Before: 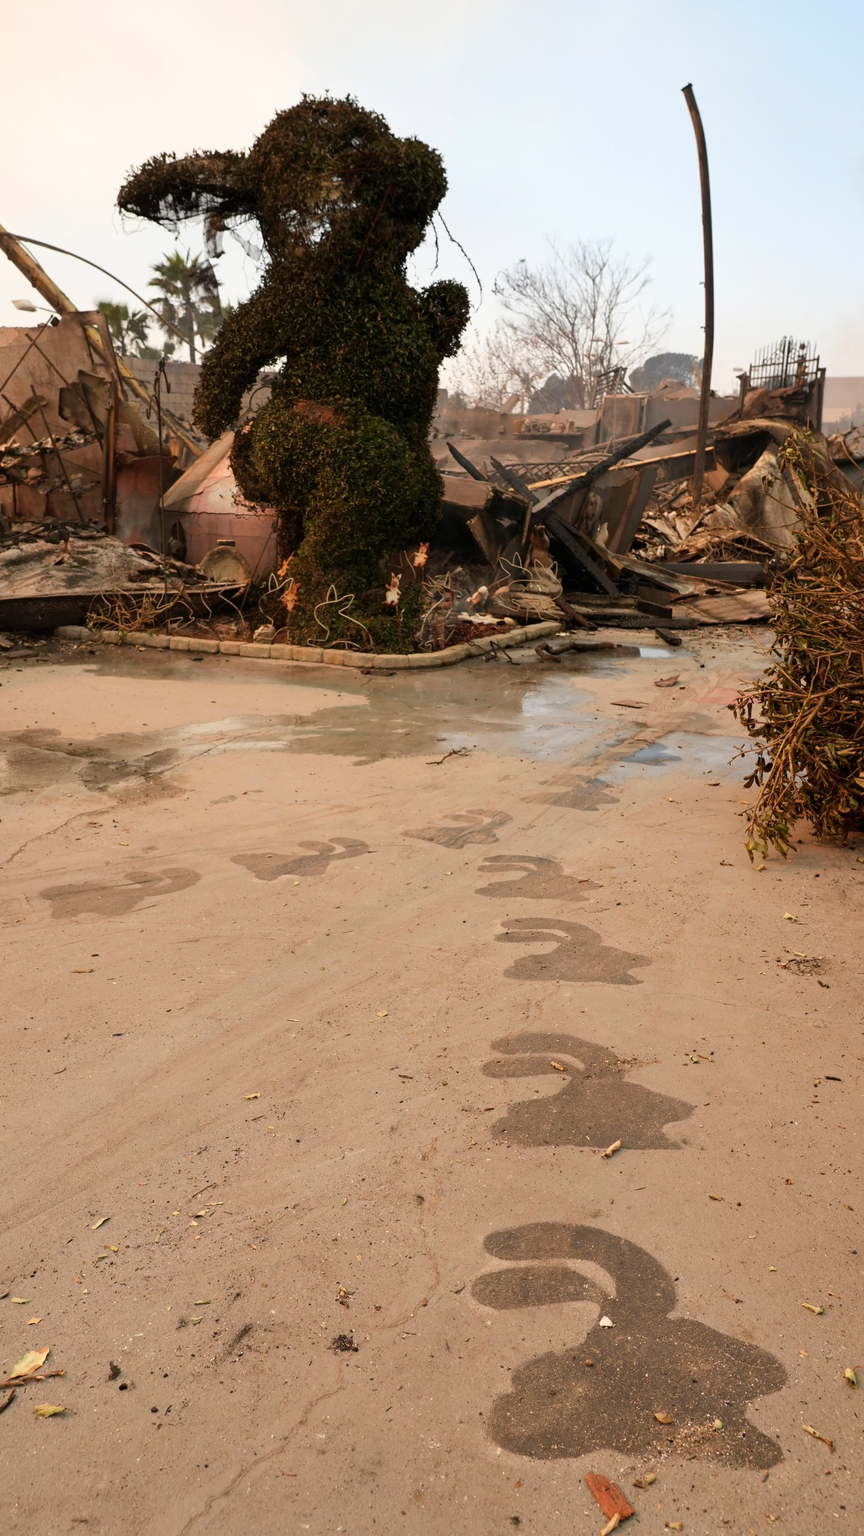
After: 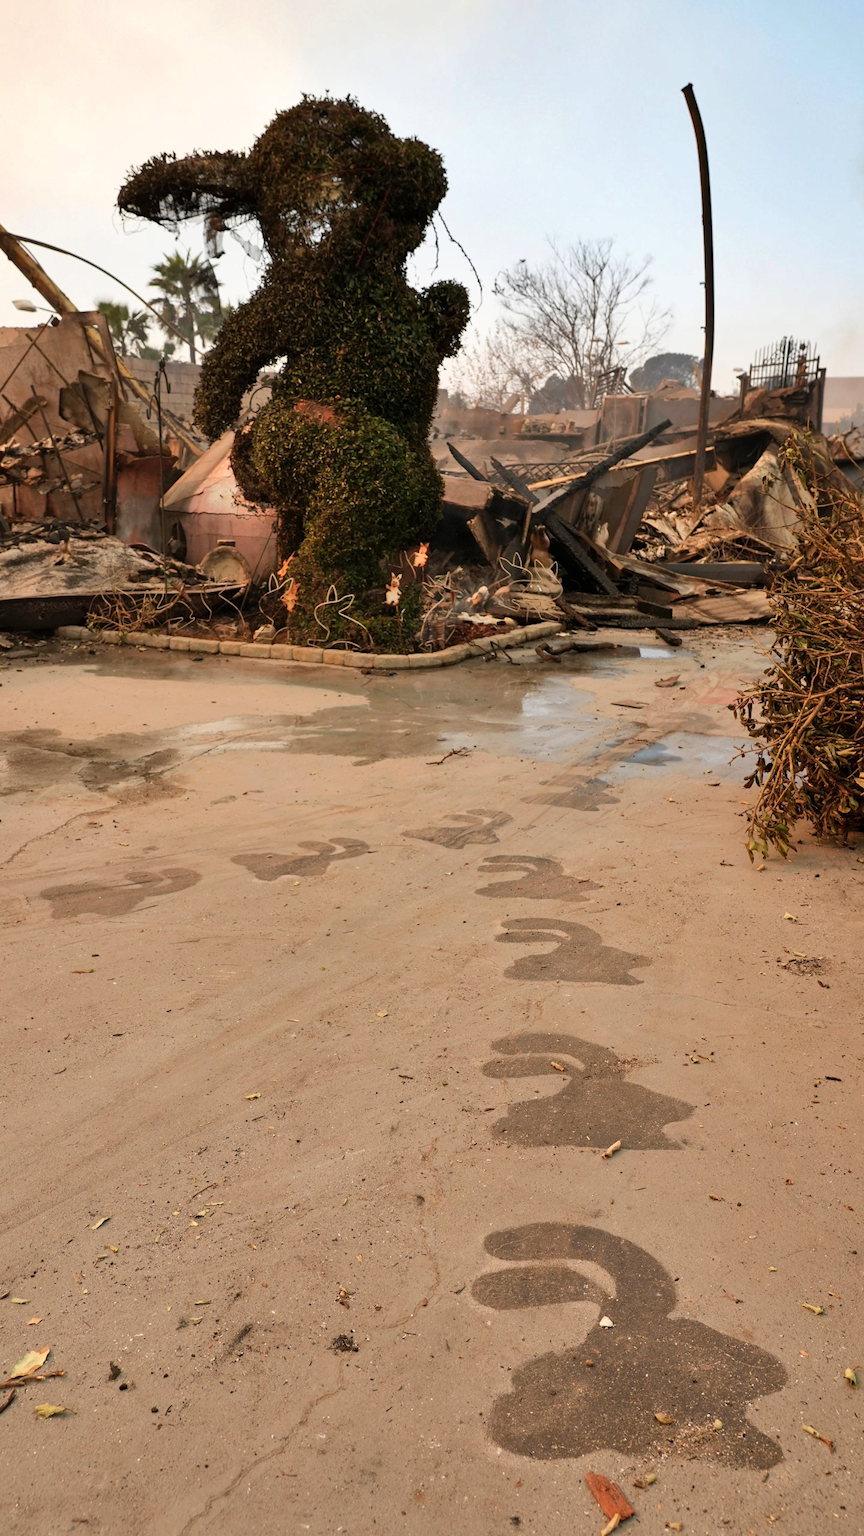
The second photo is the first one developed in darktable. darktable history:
shadows and highlights: white point adjustment 0.838, soften with gaussian
